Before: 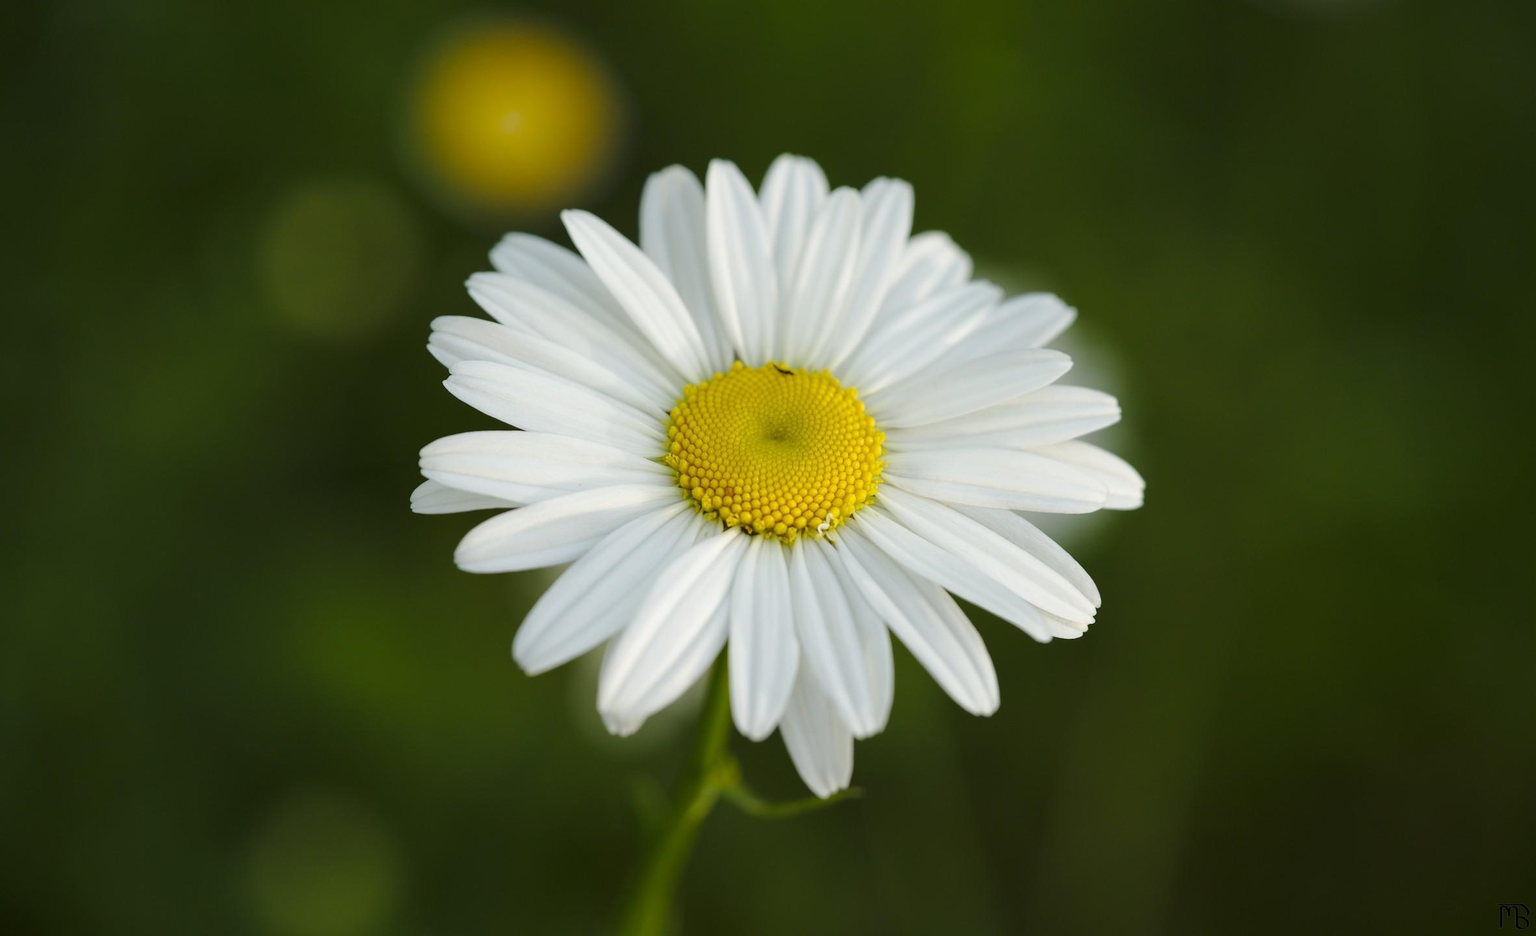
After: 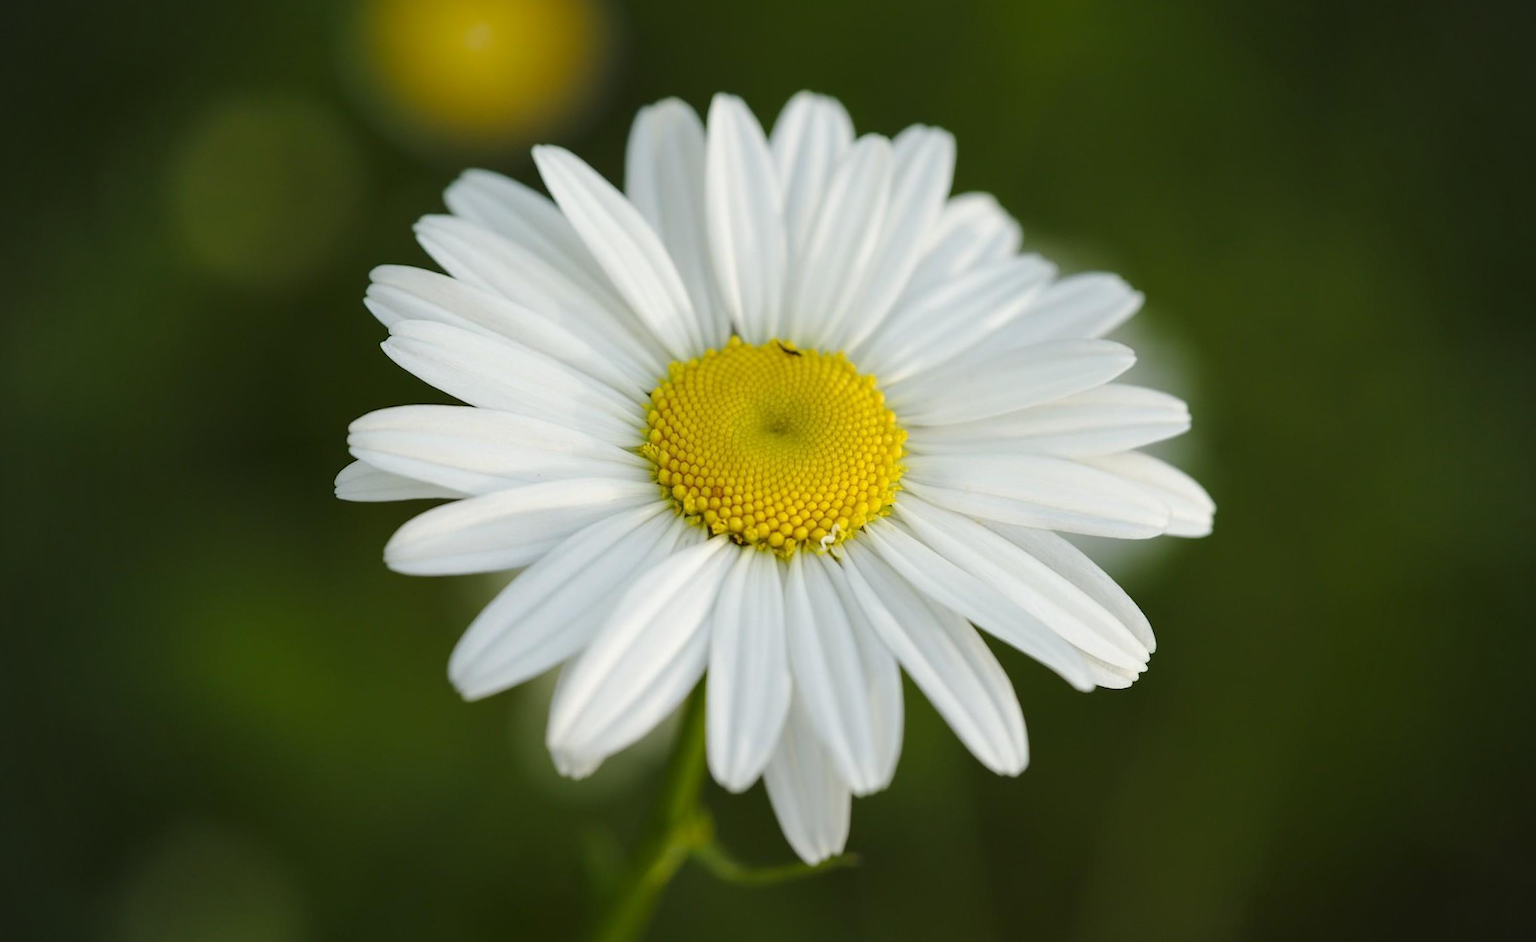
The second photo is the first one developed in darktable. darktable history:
crop and rotate: angle -2.83°, left 5.194%, top 5.172%, right 4.725%, bottom 4.119%
vignetting: on, module defaults
